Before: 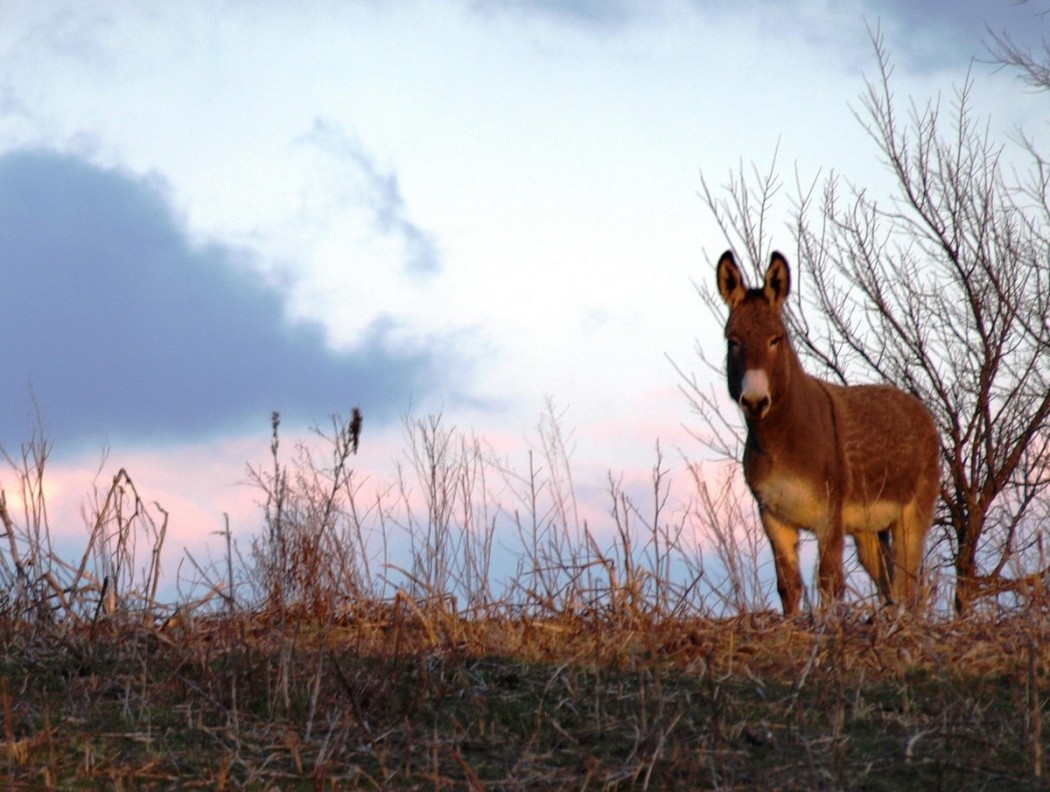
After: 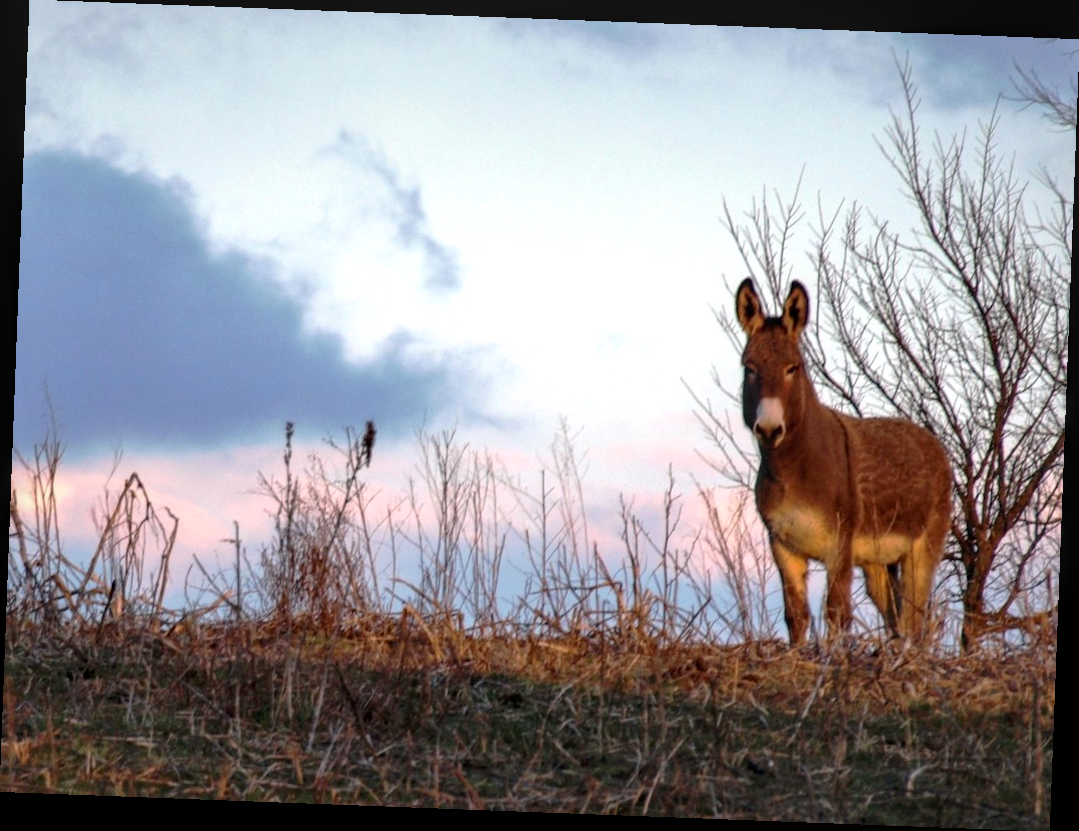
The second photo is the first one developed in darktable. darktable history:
local contrast: on, module defaults
rotate and perspective: rotation 2.17°, automatic cropping off
exposure: black level correction 0.001, exposure 0.14 EV, compensate highlight preservation false
